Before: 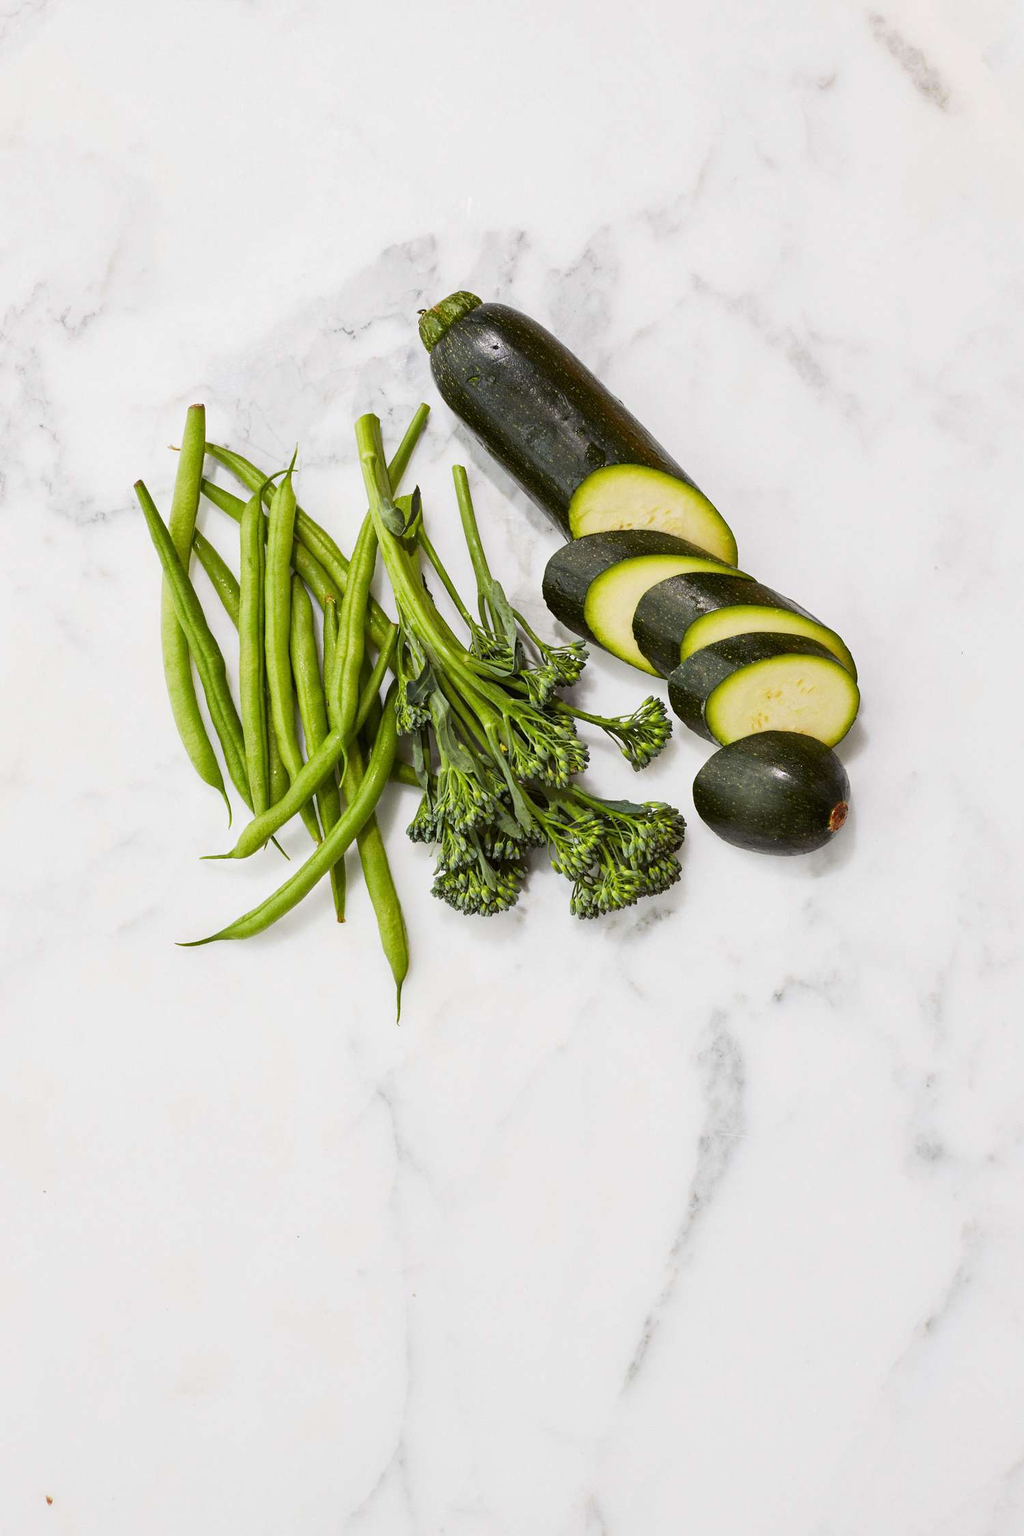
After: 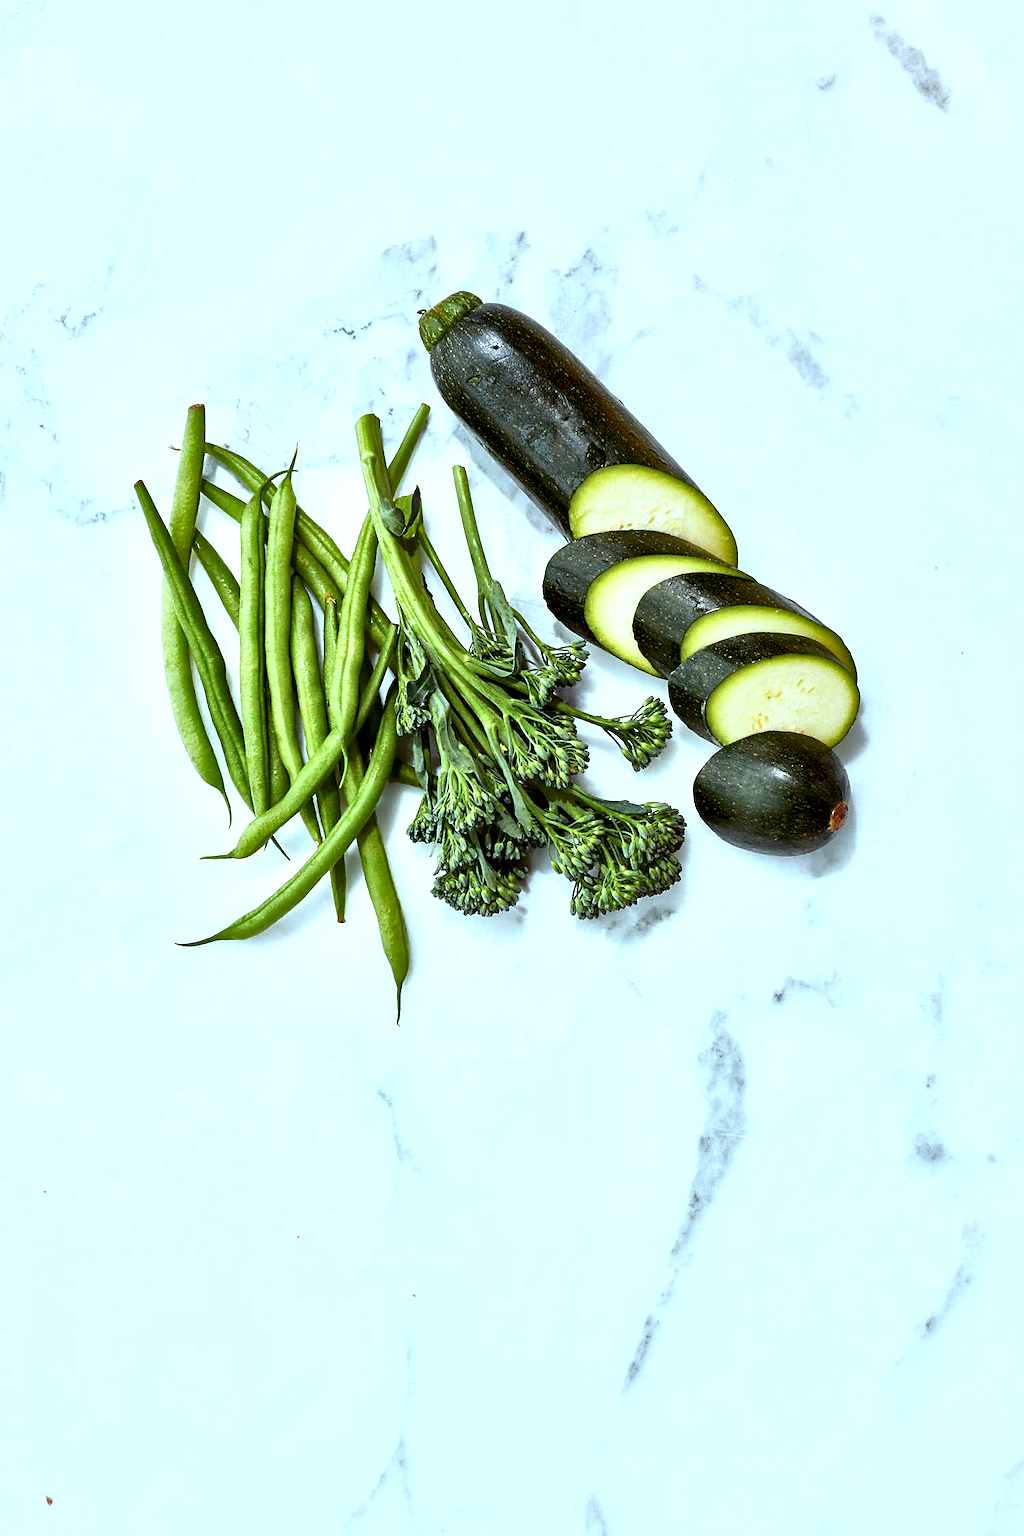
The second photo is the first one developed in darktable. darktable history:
color correction: highlights a* -11.82, highlights b* -15.89
sharpen: radius 1.849, amount 0.408, threshold 1.701
exposure: black level correction 0.004, exposure 0.421 EV, compensate exposure bias true, compensate highlight preservation false
local contrast: mode bilateral grid, contrast 45, coarseness 69, detail 215%, midtone range 0.2
